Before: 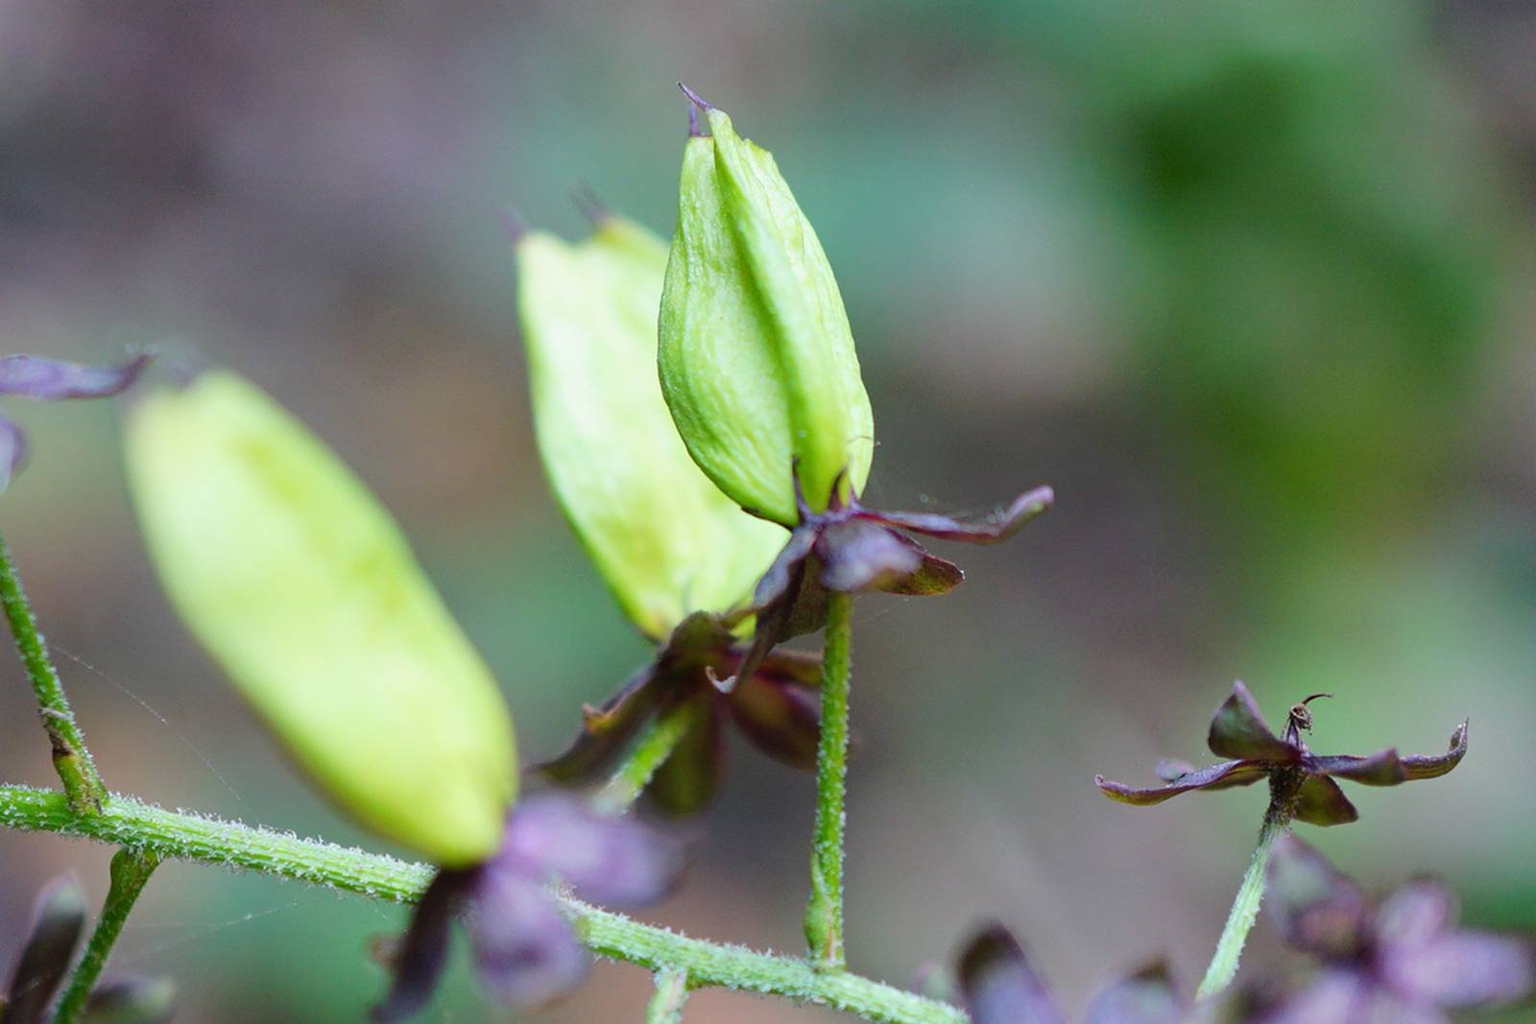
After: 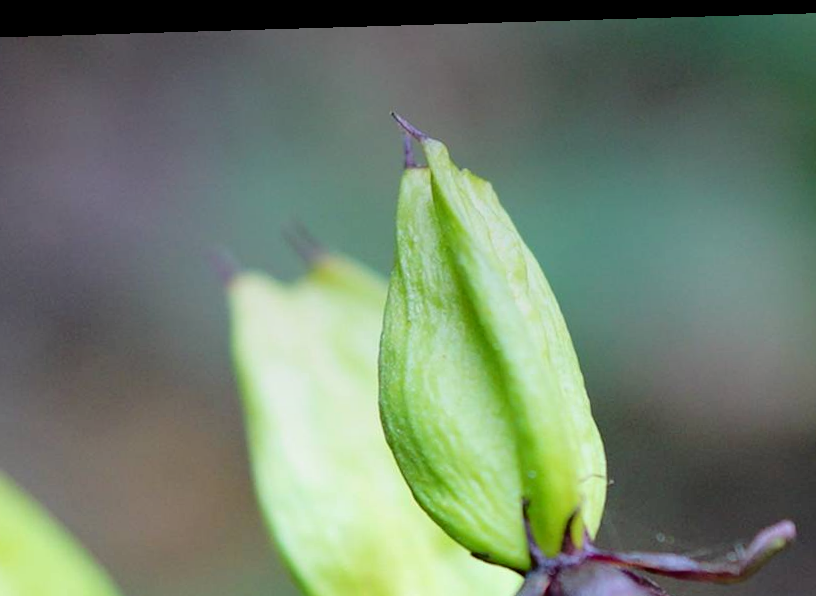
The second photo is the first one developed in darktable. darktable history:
graduated density: on, module defaults
rotate and perspective: rotation -1.77°, lens shift (horizontal) 0.004, automatic cropping off
crop: left 19.556%, right 30.401%, bottom 46.458%
fill light: exposure -2 EV, width 8.6
